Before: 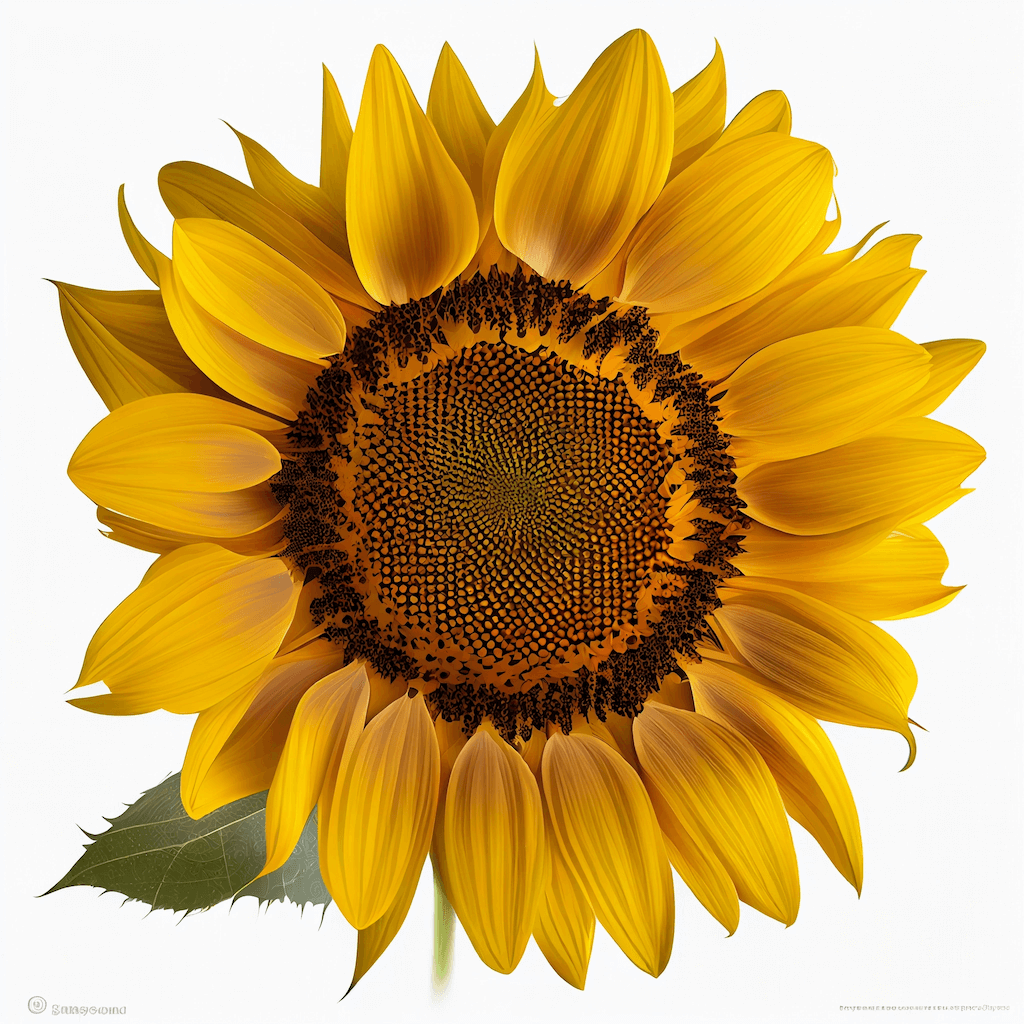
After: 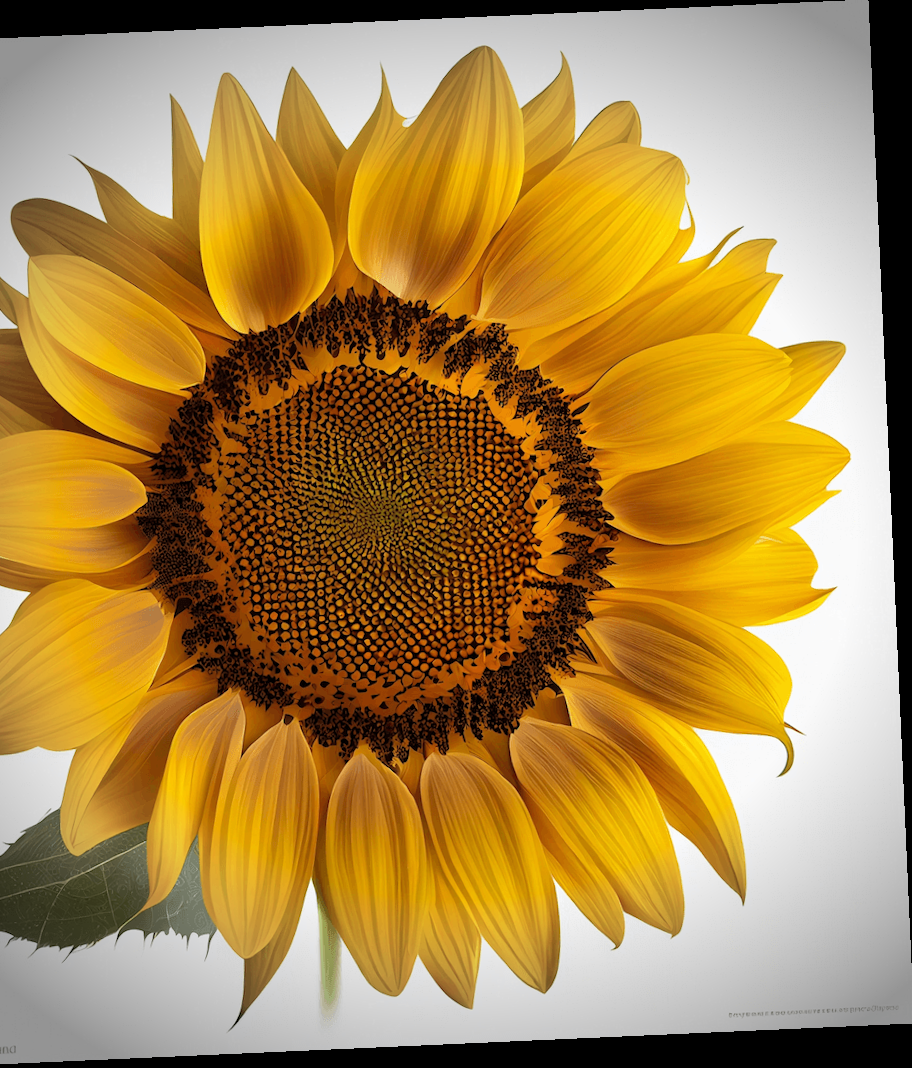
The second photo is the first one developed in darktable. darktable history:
crop and rotate: left 14.584%
tone equalizer: on, module defaults
rotate and perspective: rotation -2.56°, automatic cropping off
vignetting: fall-off start 75%, brightness -0.692, width/height ratio 1.084
